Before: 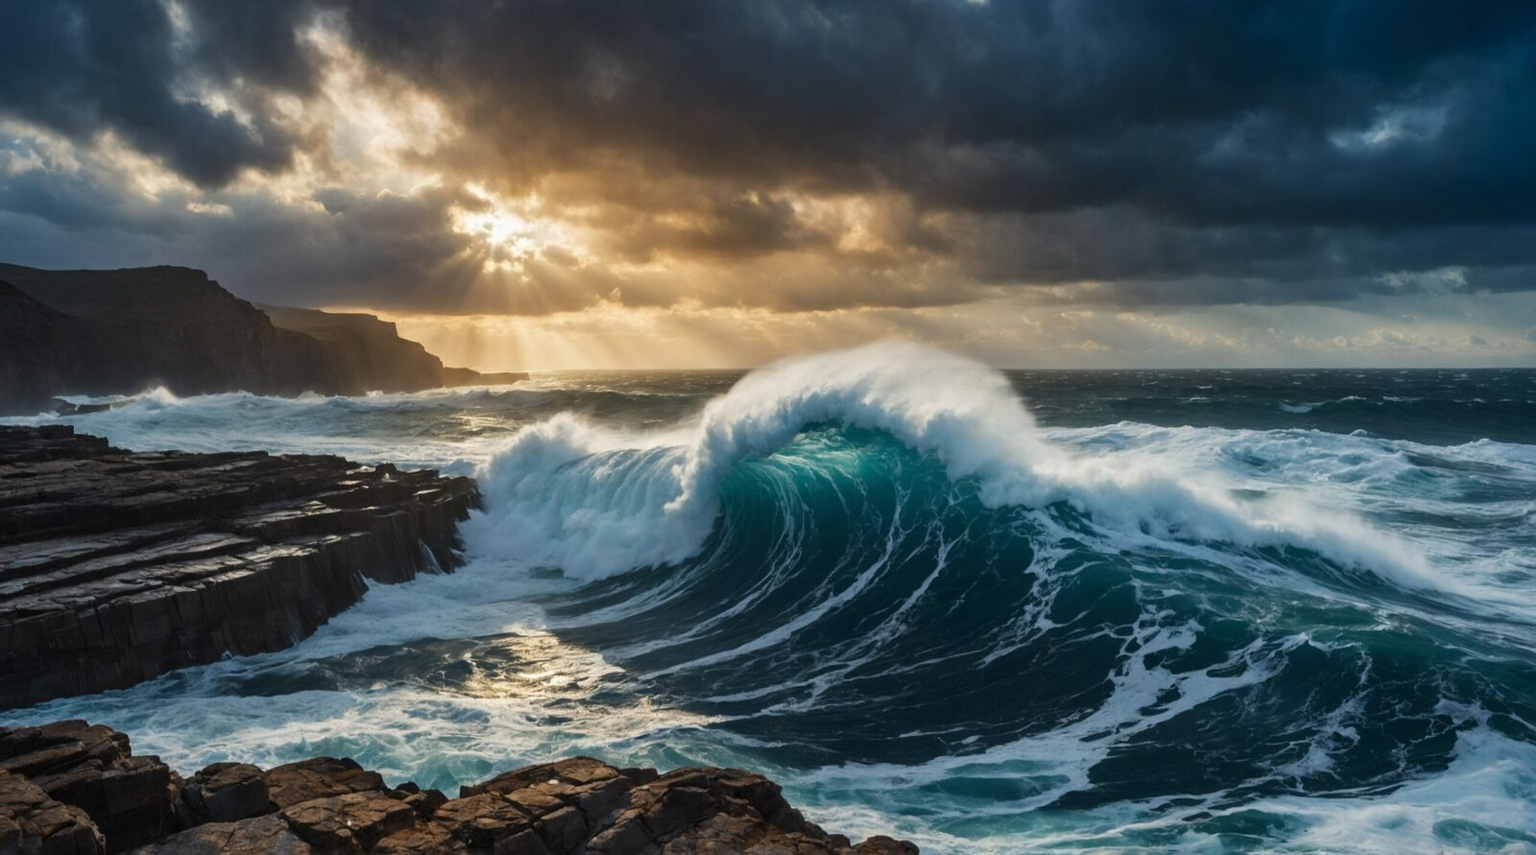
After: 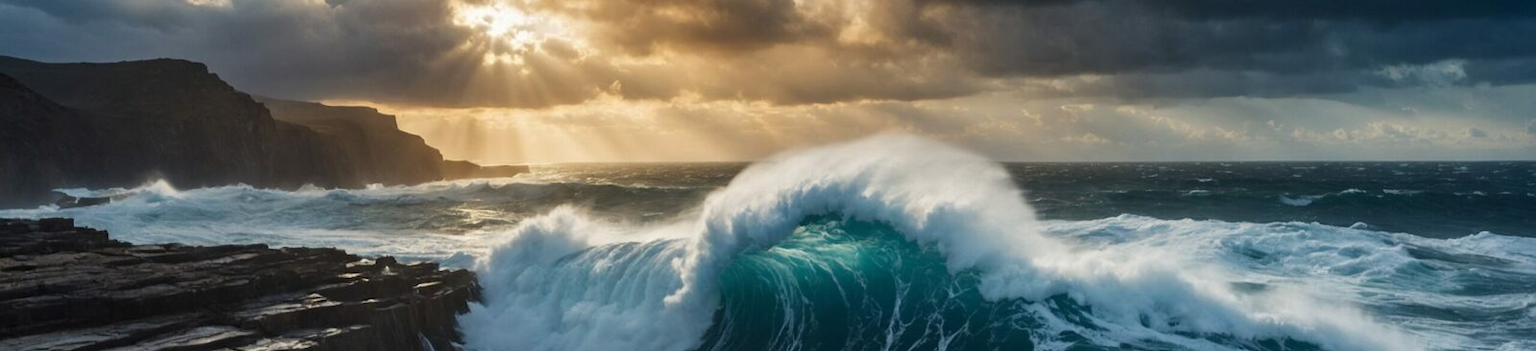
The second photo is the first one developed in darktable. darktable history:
crop and rotate: top 24.331%, bottom 34.584%
